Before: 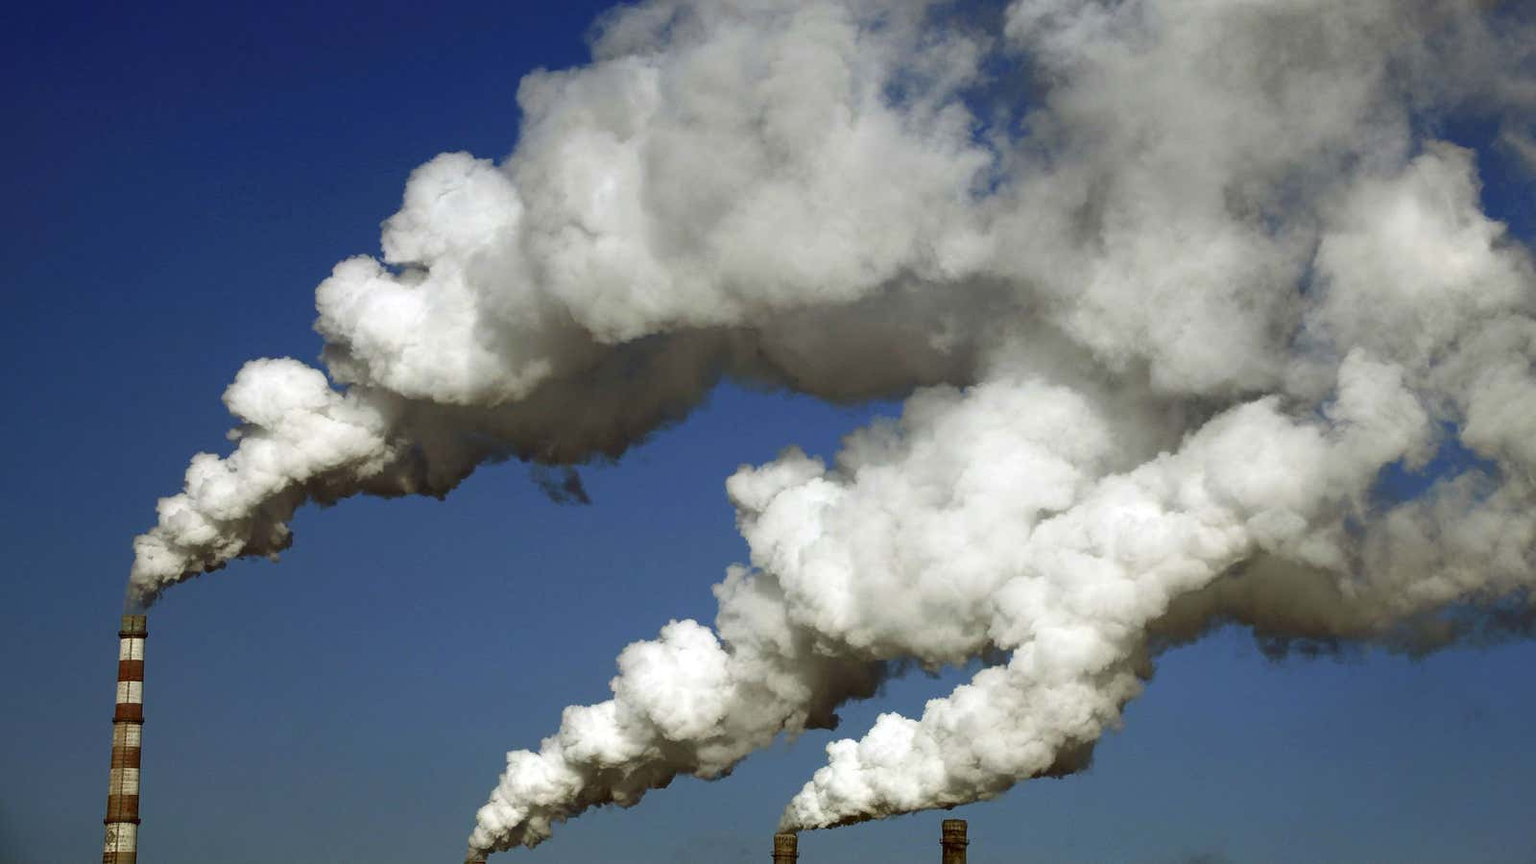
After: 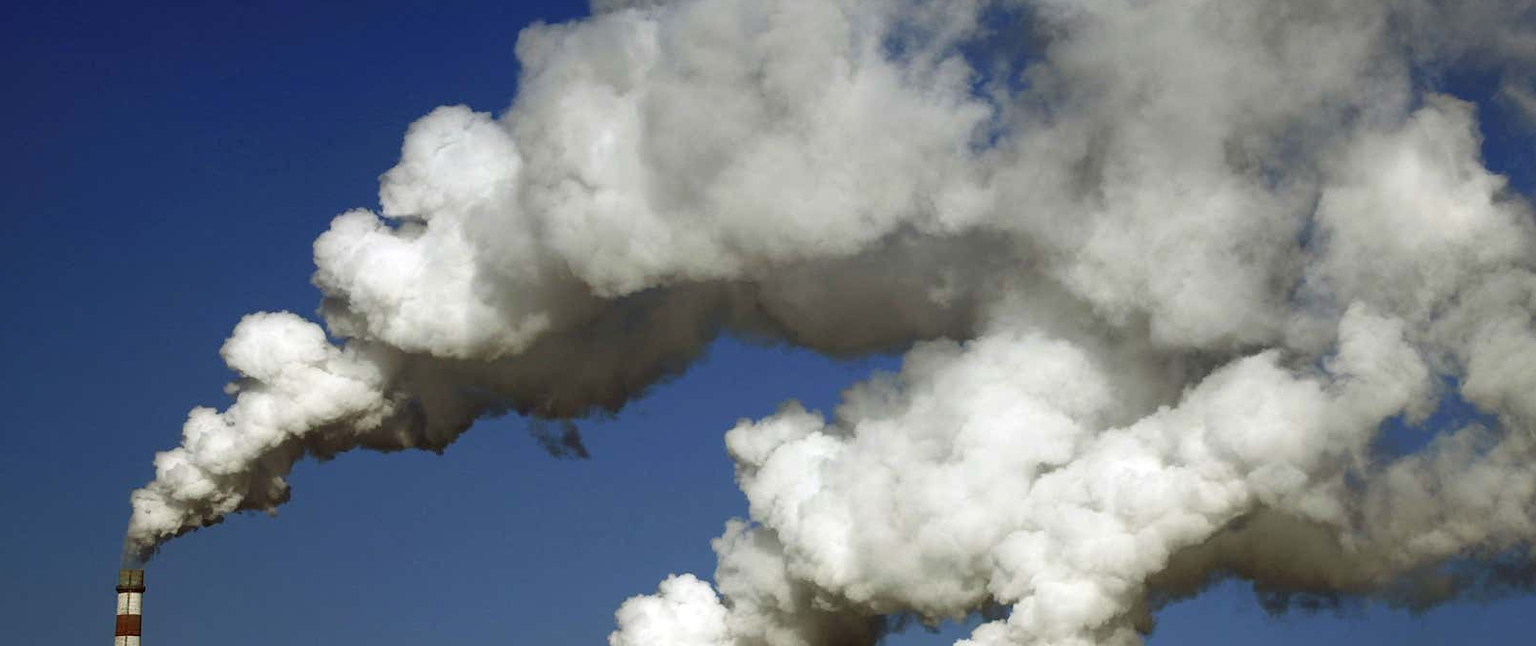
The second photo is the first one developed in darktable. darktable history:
crop: left 0.194%, top 5.514%, bottom 19.77%
